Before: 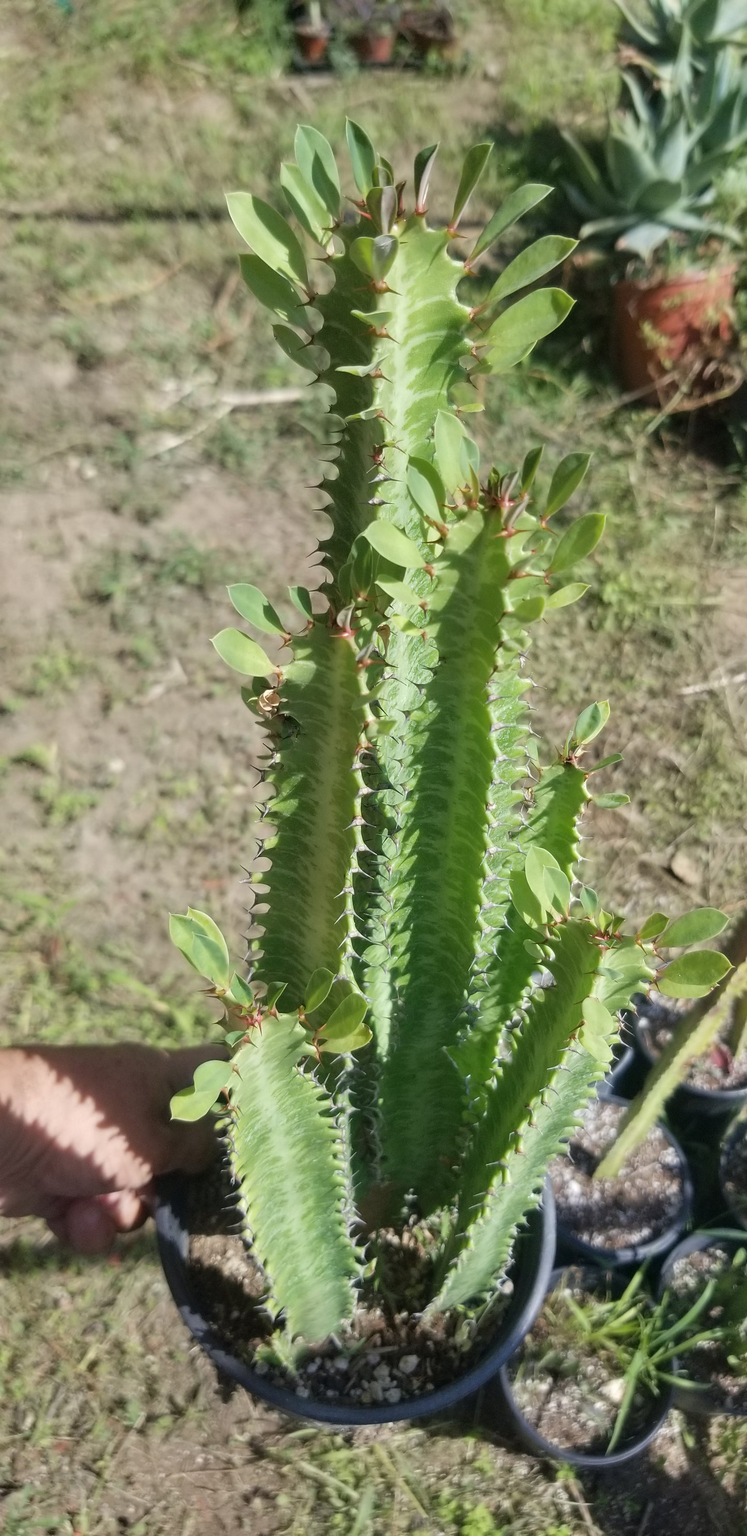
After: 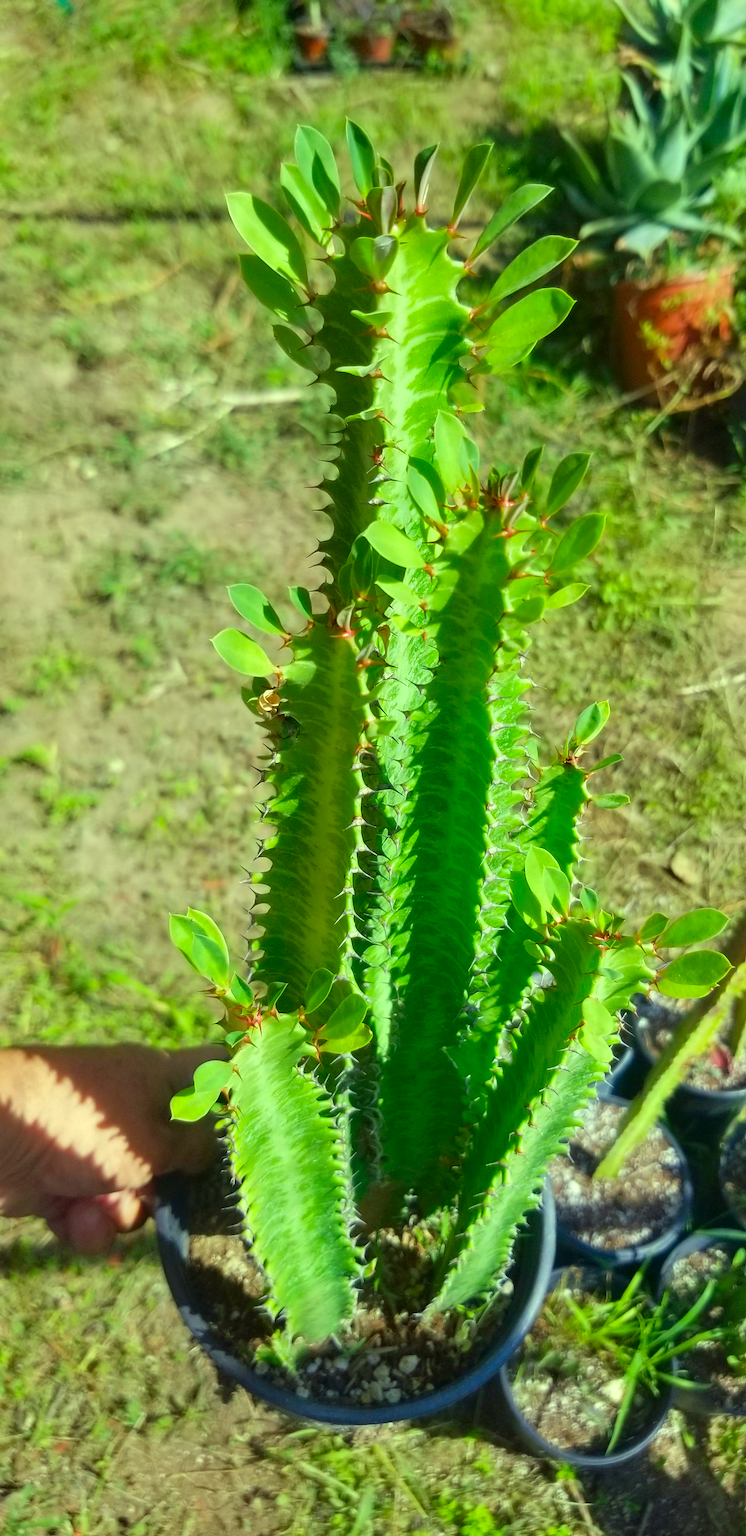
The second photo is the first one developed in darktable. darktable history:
color correction: highlights a* -10.77, highlights b* 9.8, saturation 1.72
exposure: exposure 0.207 EV, compensate highlight preservation false
